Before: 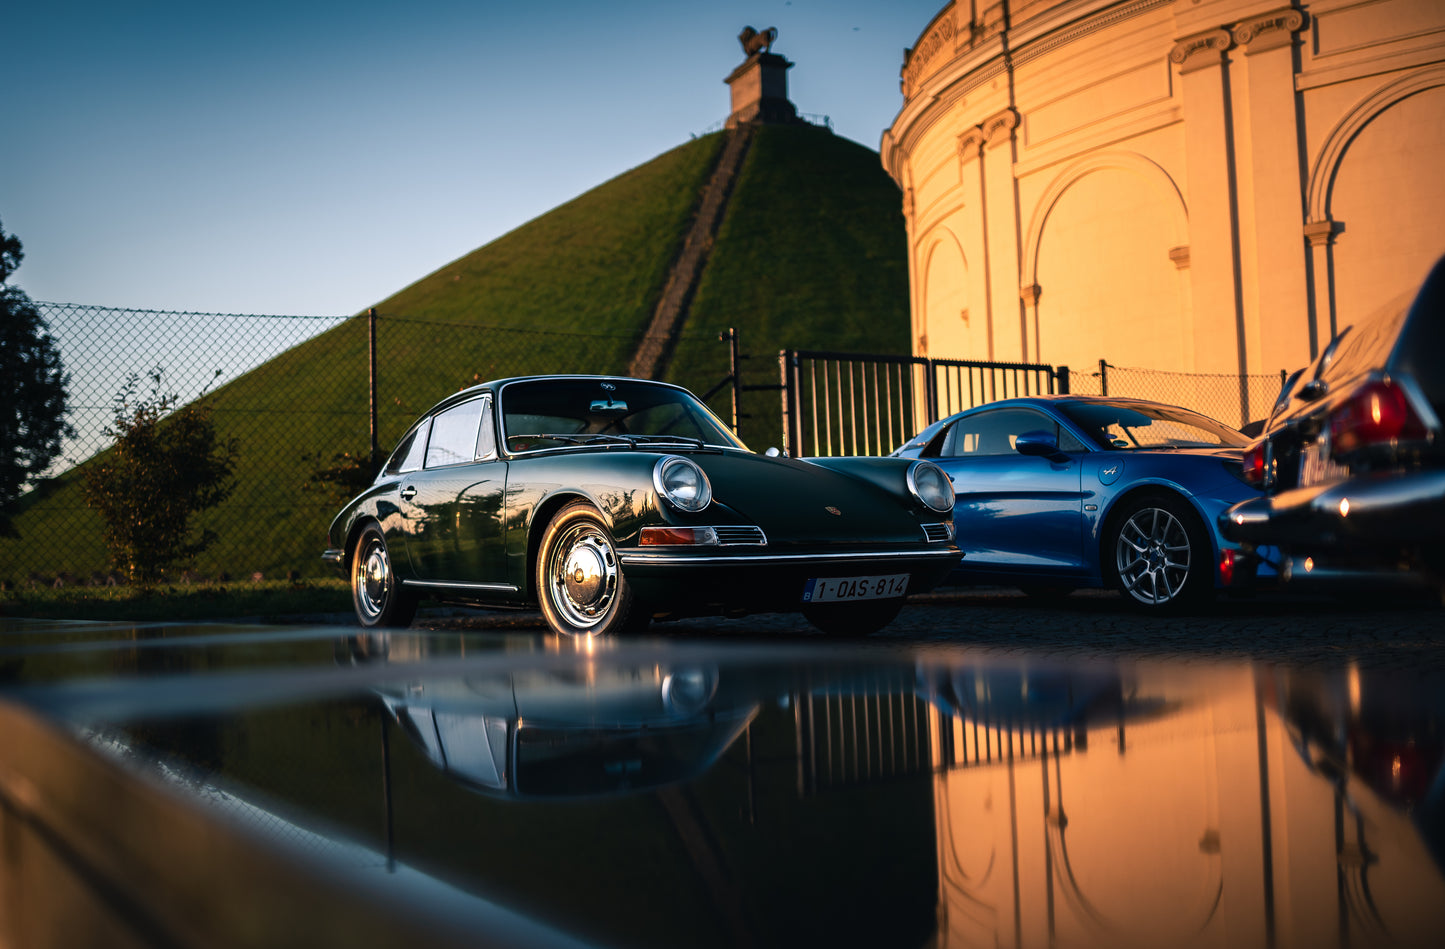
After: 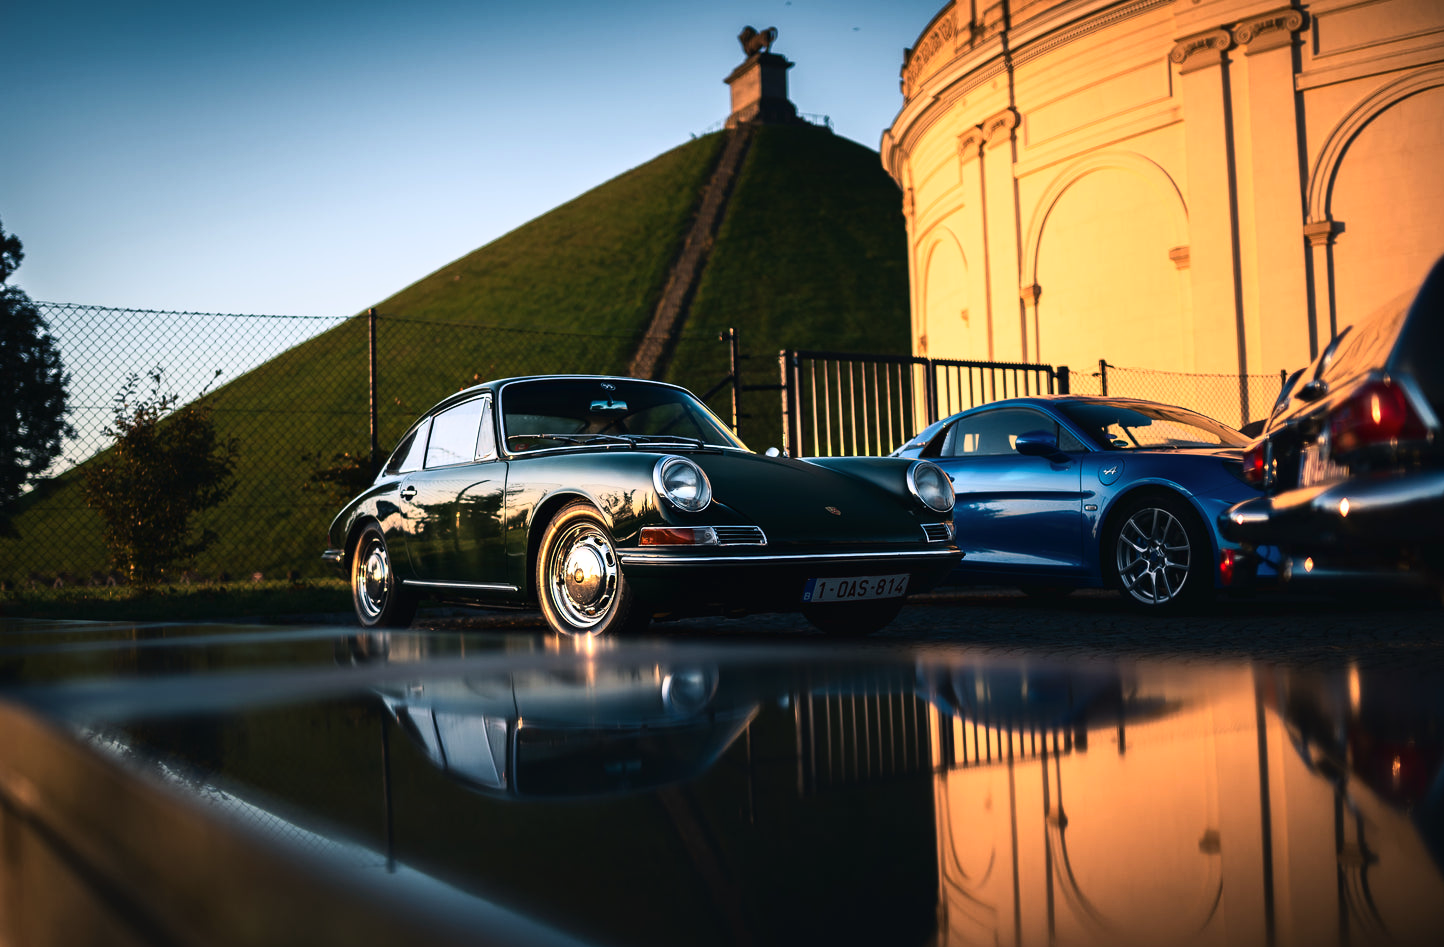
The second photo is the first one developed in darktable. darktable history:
vignetting: fall-off start 115.76%, fall-off radius 58.17%
tone curve: curves: ch0 [(0, 0) (0.003, 0.011) (0.011, 0.019) (0.025, 0.03) (0.044, 0.045) (0.069, 0.061) (0.1, 0.085) (0.136, 0.119) (0.177, 0.159) (0.224, 0.205) (0.277, 0.261) (0.335, 0.329) (0.399, 0.407) (0.468, 0.508) (0.543, 0.606) (0.623, 0.71) (0.709, 0.815) (0.801, 0.903) (0.898, 0.957) (1, 1)], color space Lab, linked channels, preserve colors none
crop: top 0.064%, bottom 0.097%
